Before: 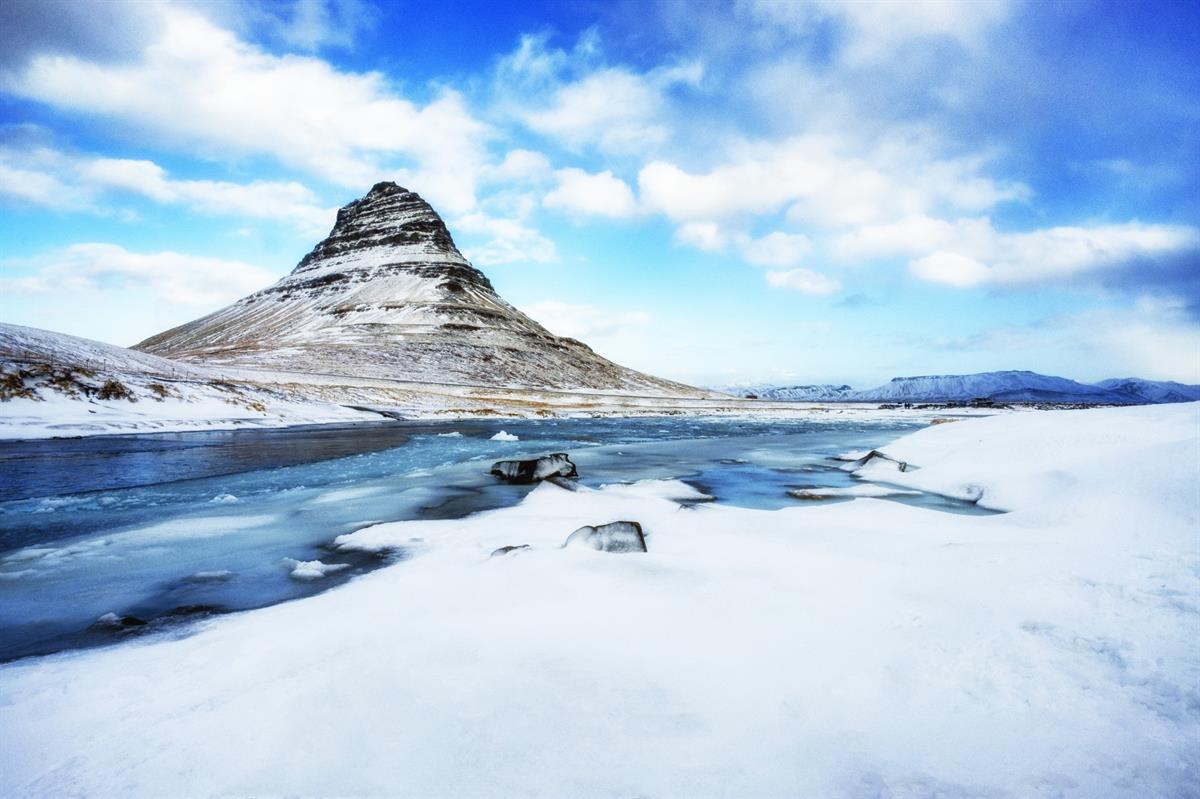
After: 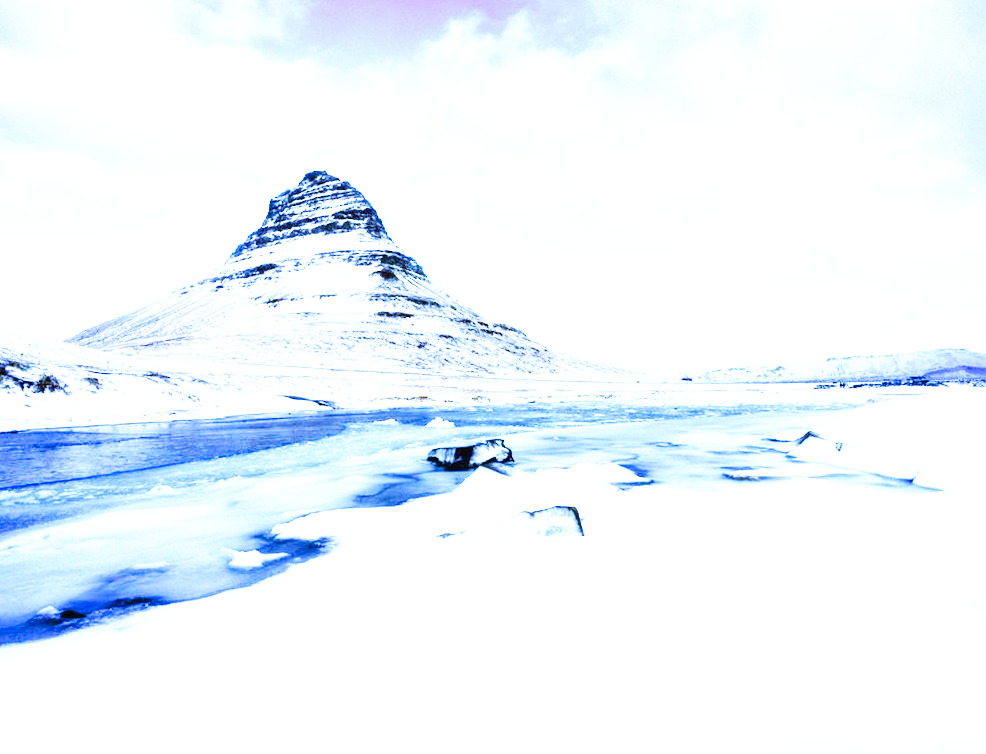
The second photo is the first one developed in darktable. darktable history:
velvia: strength 45%
exposure: exposure 0.943 EV, compensate highlight preservation false
crop and rotate: angle 1°, left 4.281%, top 0.642%, right 11.383%, bottom 2.486%
base curve: curves: ch0 [(0, 0) (0.007, 0.004) (0.027, 0.03) (0.046, 0.07) (0.207, 0.54) (0.442, 0.872) (0.673, 0.972) (1, 1)], preserve colors none
white balance: red 0.766, blue 1.537
